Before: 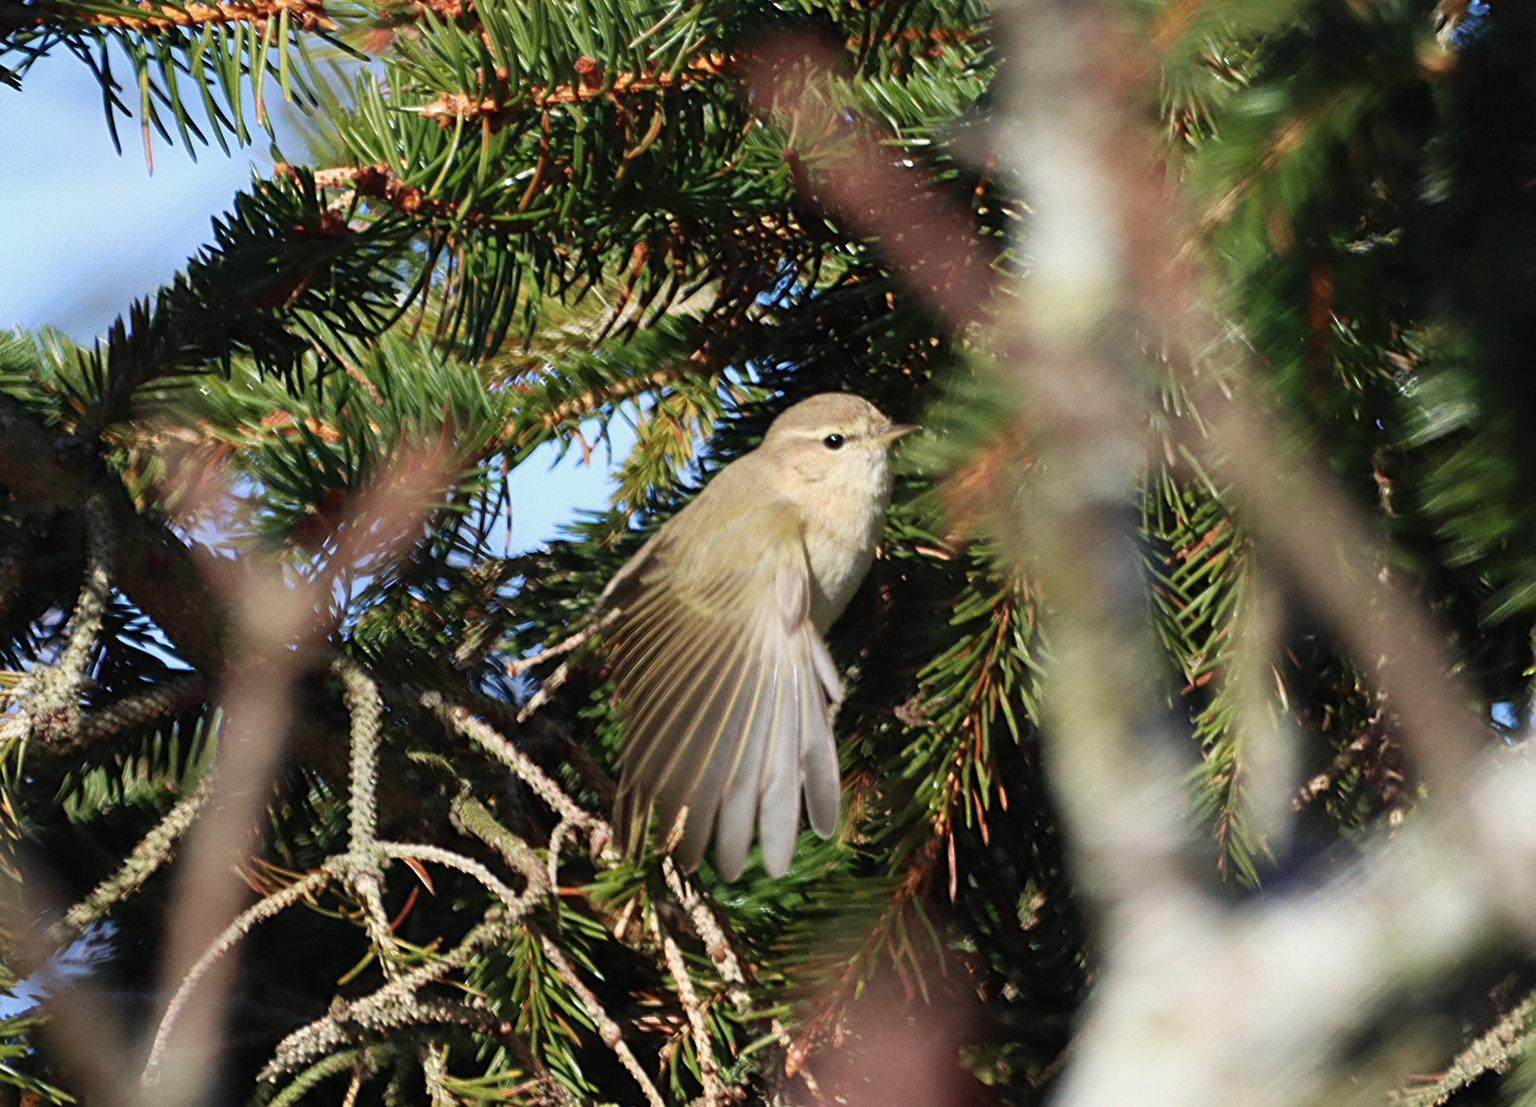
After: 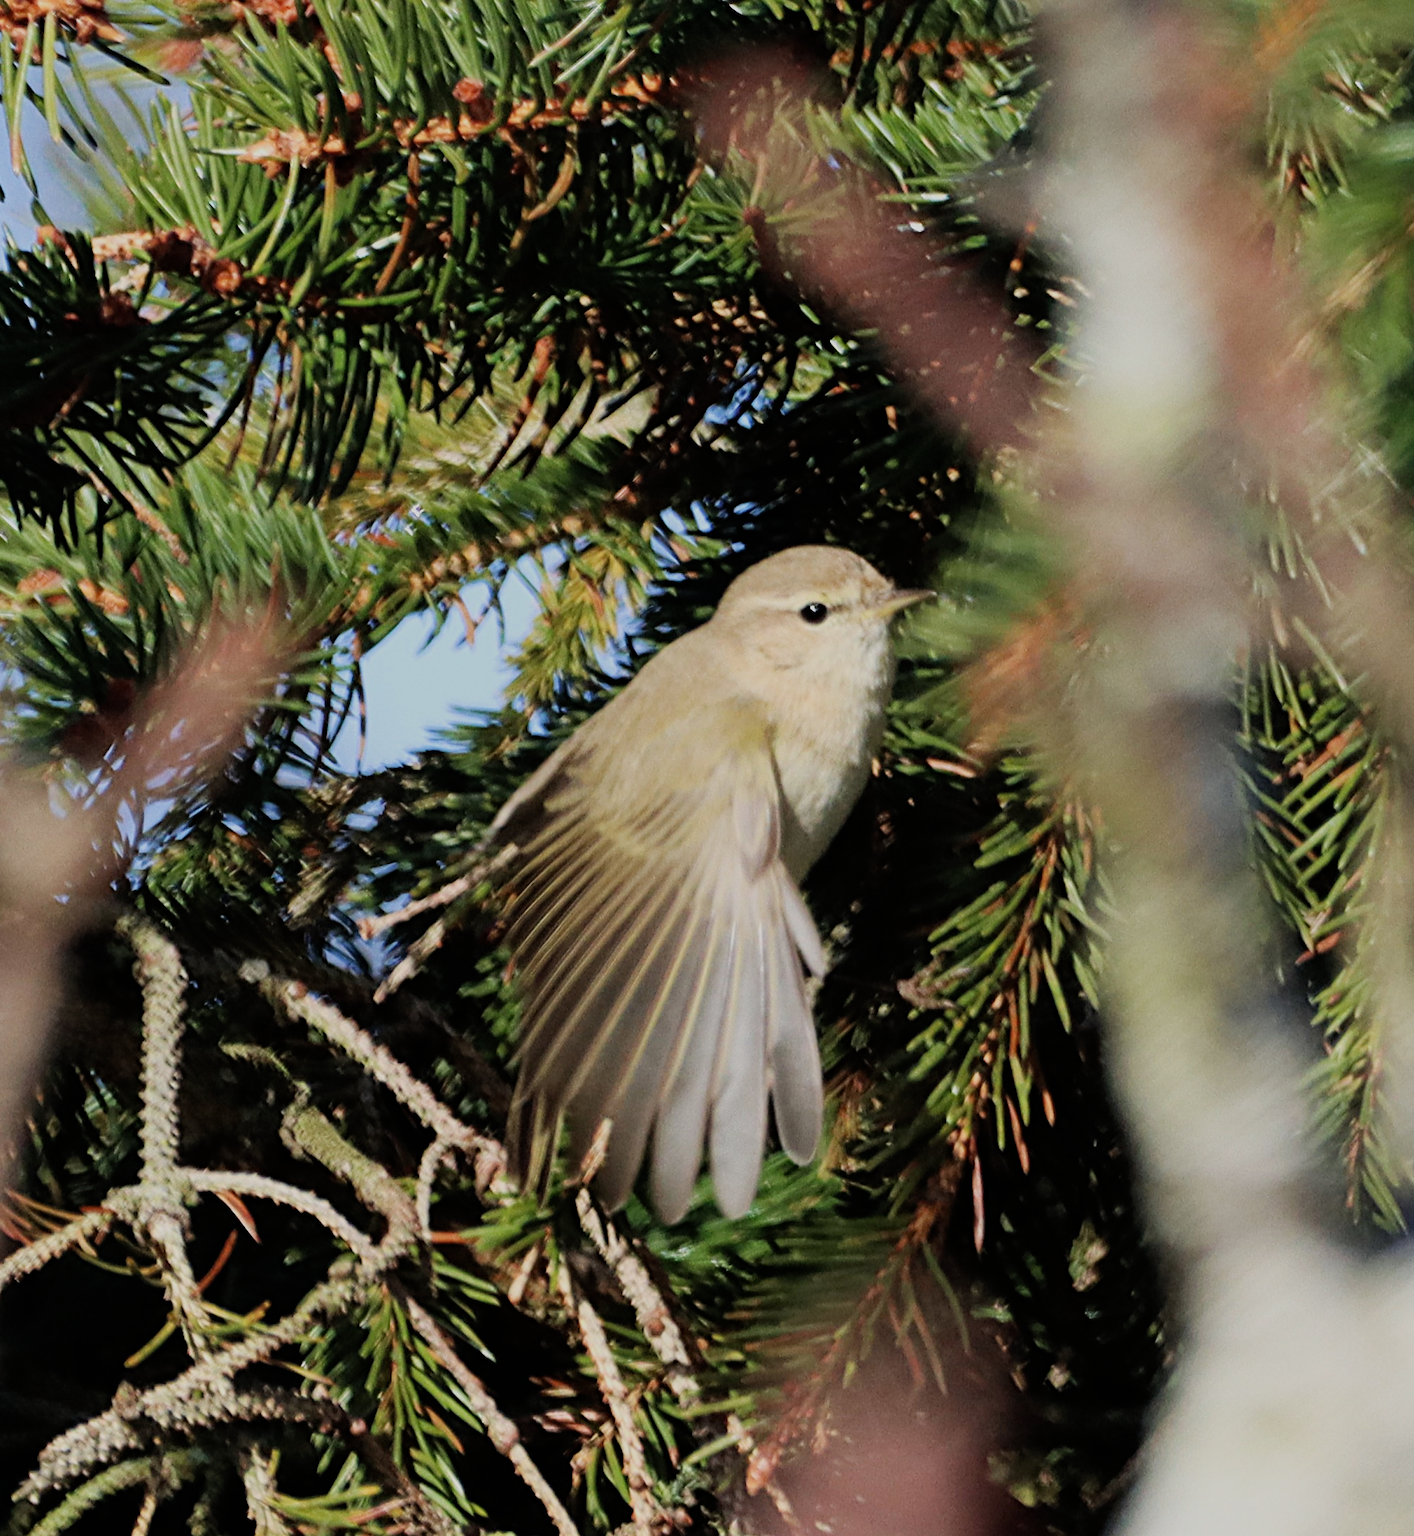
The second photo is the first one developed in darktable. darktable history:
crop and rotate: left 16.148%, right 17.527%
filmic rgb: black relative exposure -7.65 EV, white relative exposure 4.56 EV, threshold 2.97 EV, hardness 3.61, enable highlight reconstruction true
